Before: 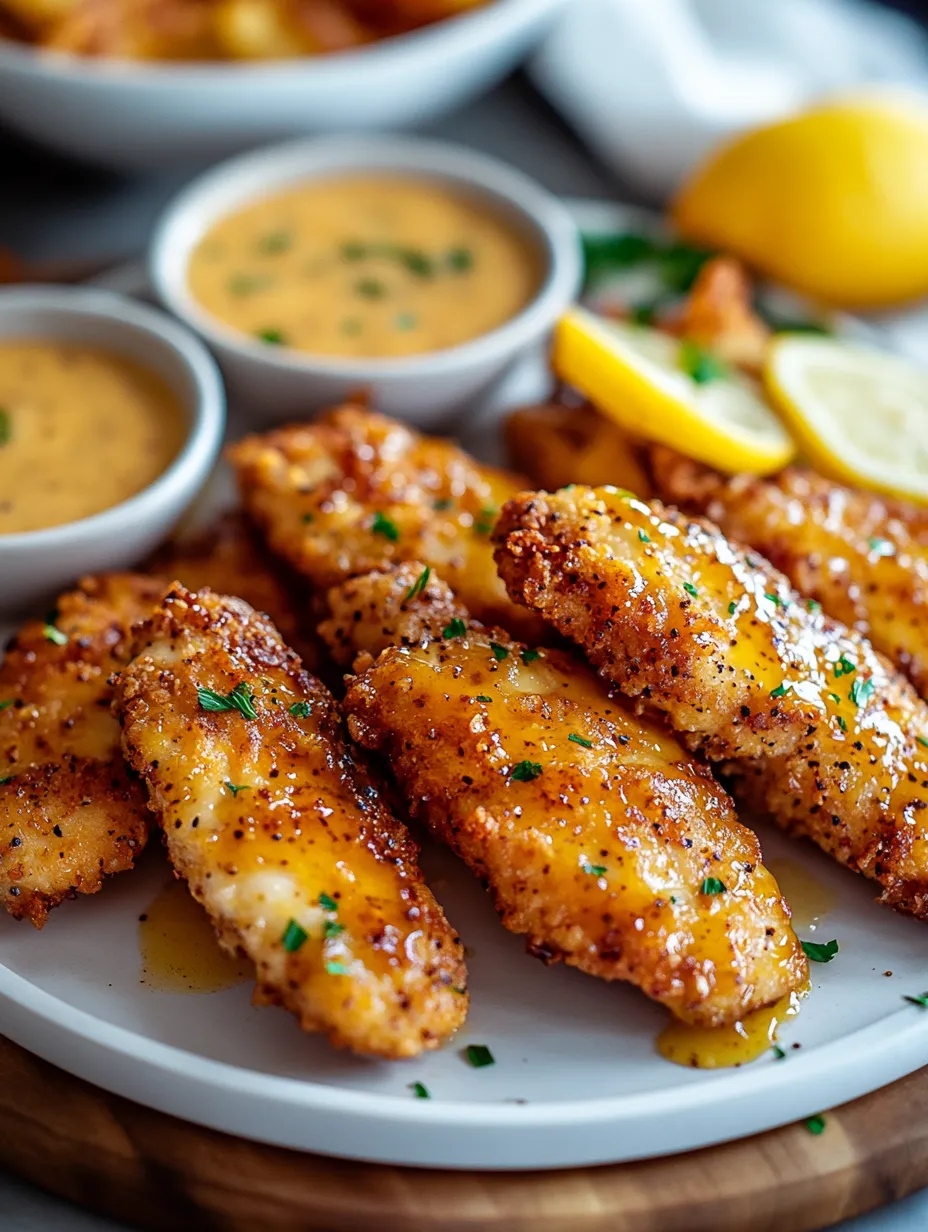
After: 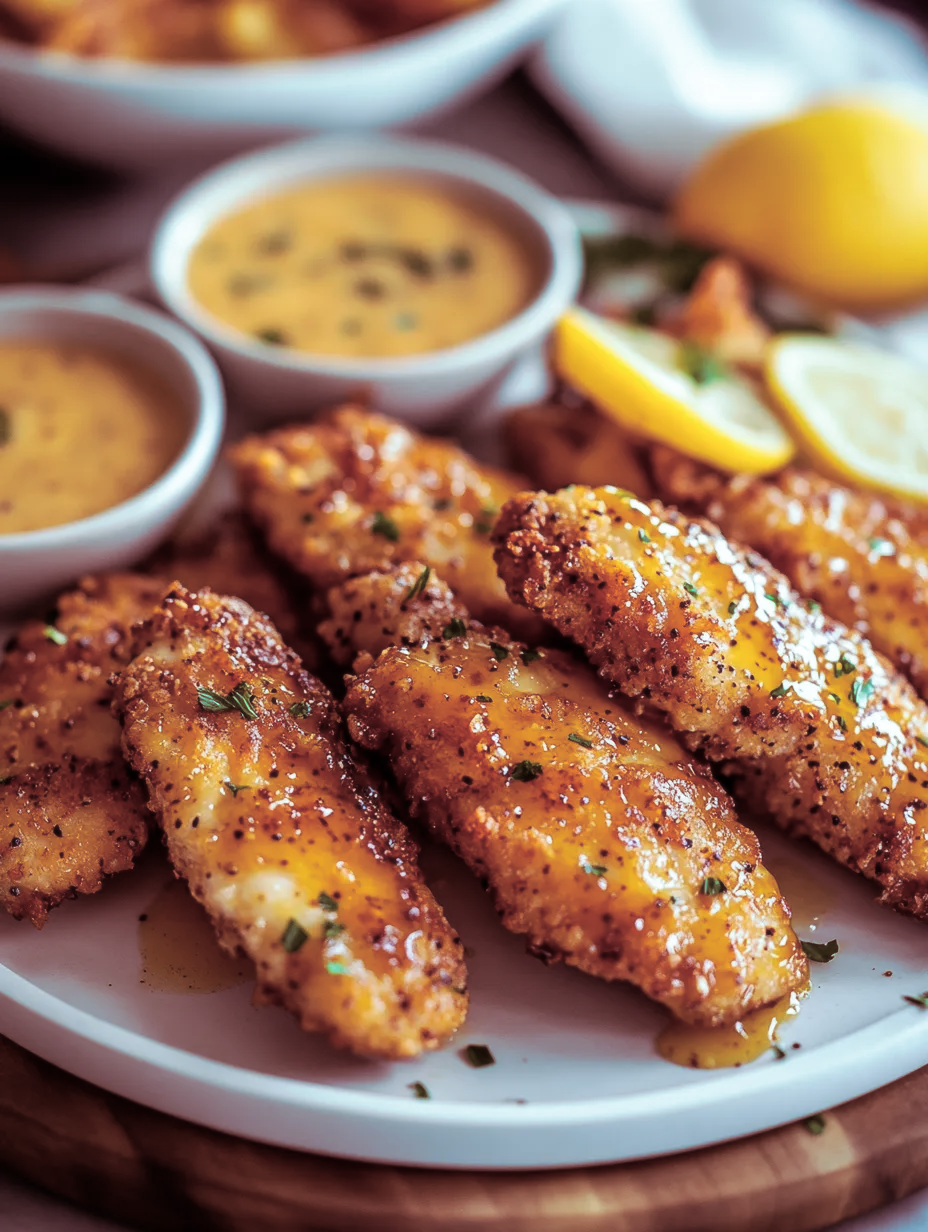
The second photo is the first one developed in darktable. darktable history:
levels: levels [0, 0.499, 1]
split-toning: highlights › hue 180°
soften: size 10%, saturation 50%, brightness 0.2 EV, mix 10%
